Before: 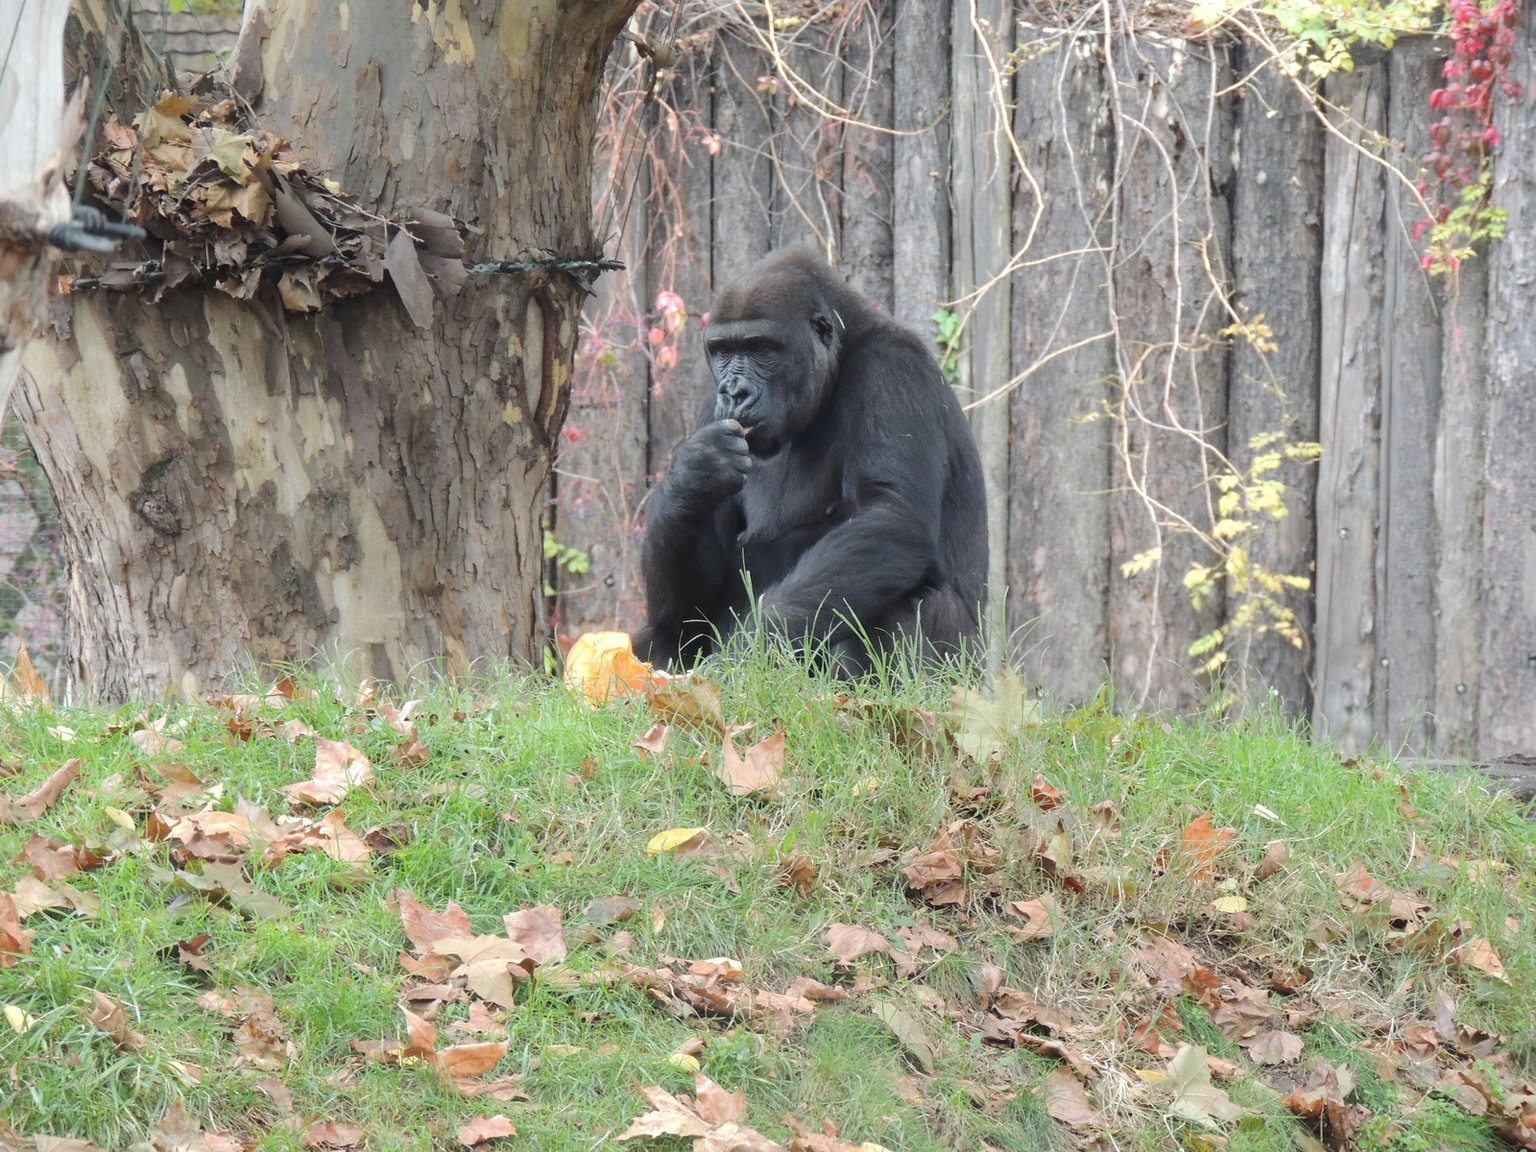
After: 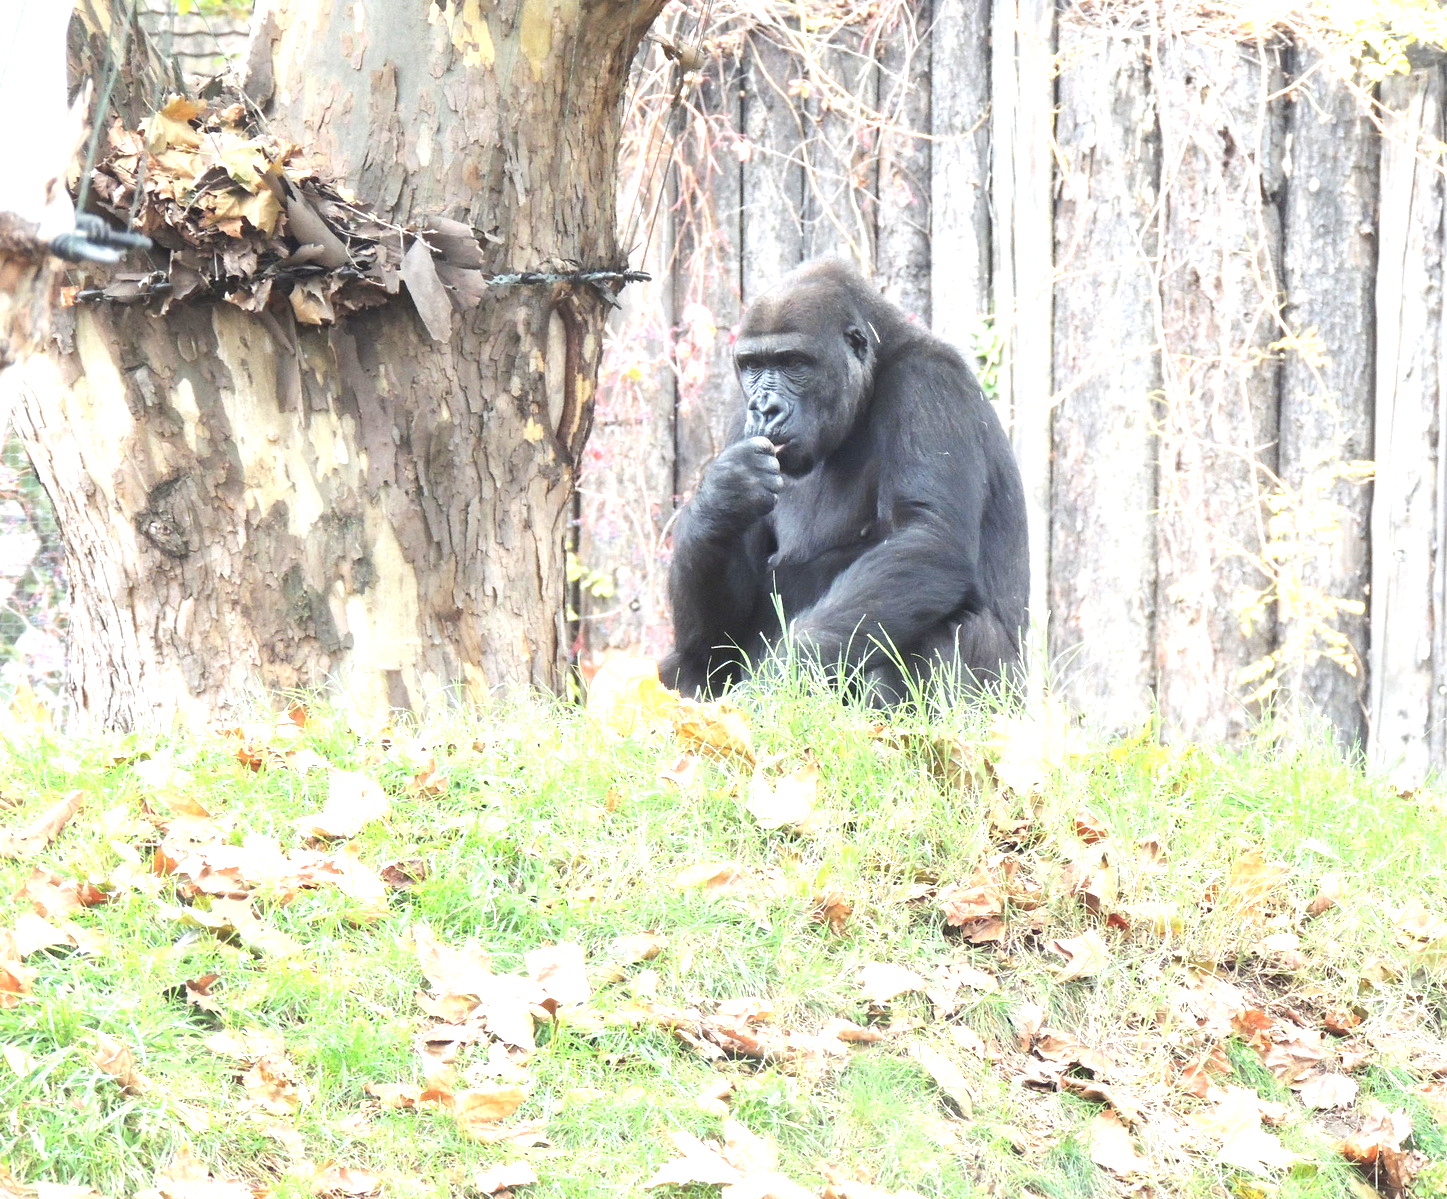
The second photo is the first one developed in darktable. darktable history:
exposure: black level correction 0, exposure 1.391 EV, compensate exposure bias true, compensate highlight preservation false
crop: right 9.512%, bottom 0.02%
